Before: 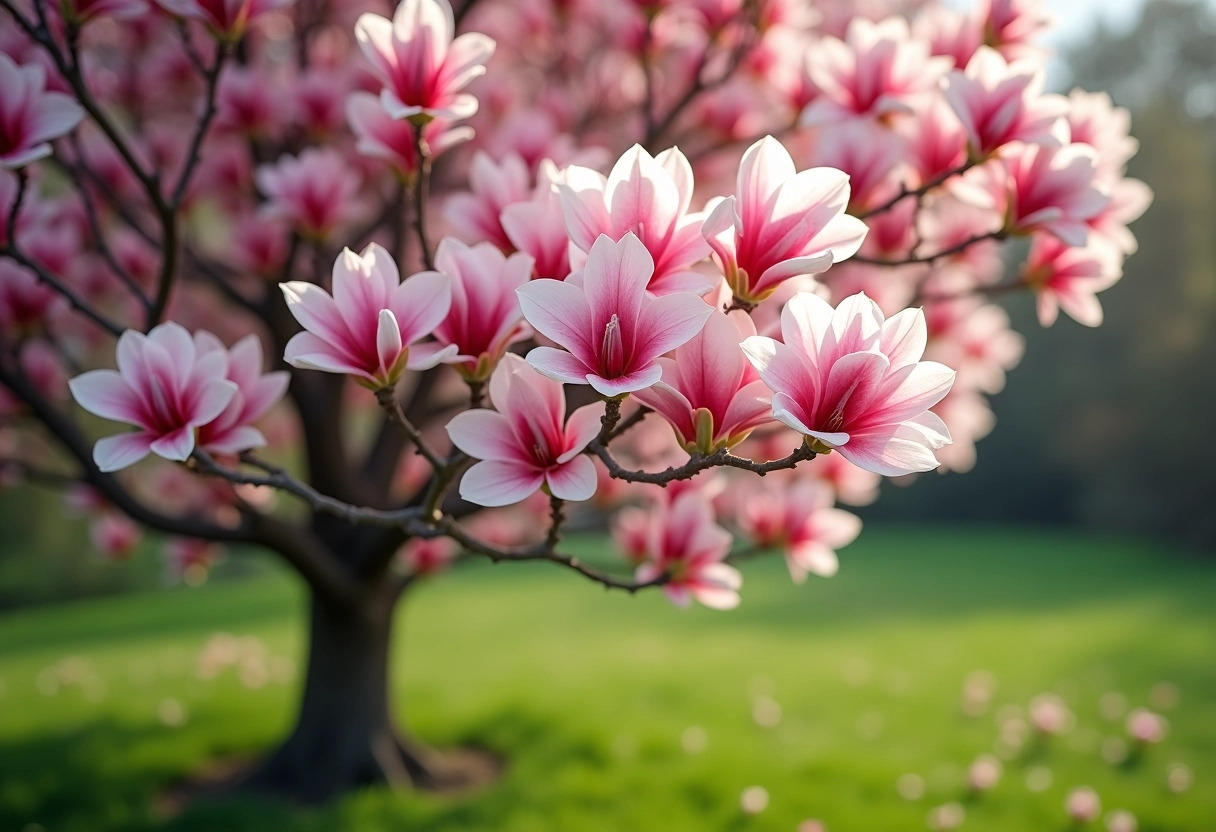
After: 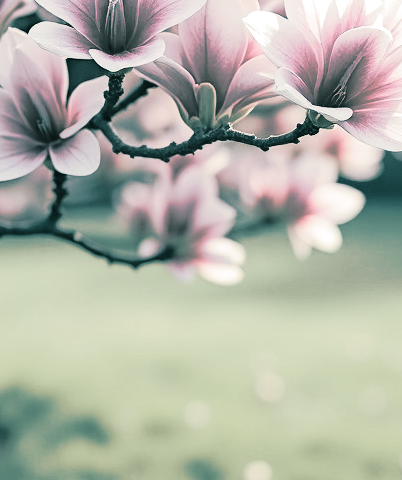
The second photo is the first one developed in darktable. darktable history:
exposure: exposure 0.556 EV, compensate highlight preservation false
white balance: red 0.976, blue 1.04
tone curve: curves: ch0 [(0, 0.008) (0.081, 0.044) (0.177, 0.123) (0.283, 0.253) (0.416, 0.449) (0.495, 0.524) (0.661, 0.756) (0.796, 0.859) (1, 0.951)]; ch1 [(0, 0) (0.161, 0.092) (0.35, 0.33) (0.392, 0.392) (0.427, 0.426) (0.479, 0.472) (0.505, 0.5) (0.521, 0.524) (0.567, 0.556) (0.583, 0.588) (0.625, 0.627) (0.678, 0.733) (1, 1)]; ch2 [(0, 0) (0.346, 0.362) (0.404, 0.427) (0.502, 0.499) (0.531, 0.523) (0.544, 0.561) (0.58, 0.59) (0.629, 0.642) (0.717, 0.678) (1, 1)], color space Lab, independent channels, preserve colors none
crop: left 40.878%, top 39.176%, right 25.993%, bottom 3.081%
split-toning: shadows › hue 186.43°, highlights › hue 49.29°, compress 30.29%
color correction: saturation 0.3
